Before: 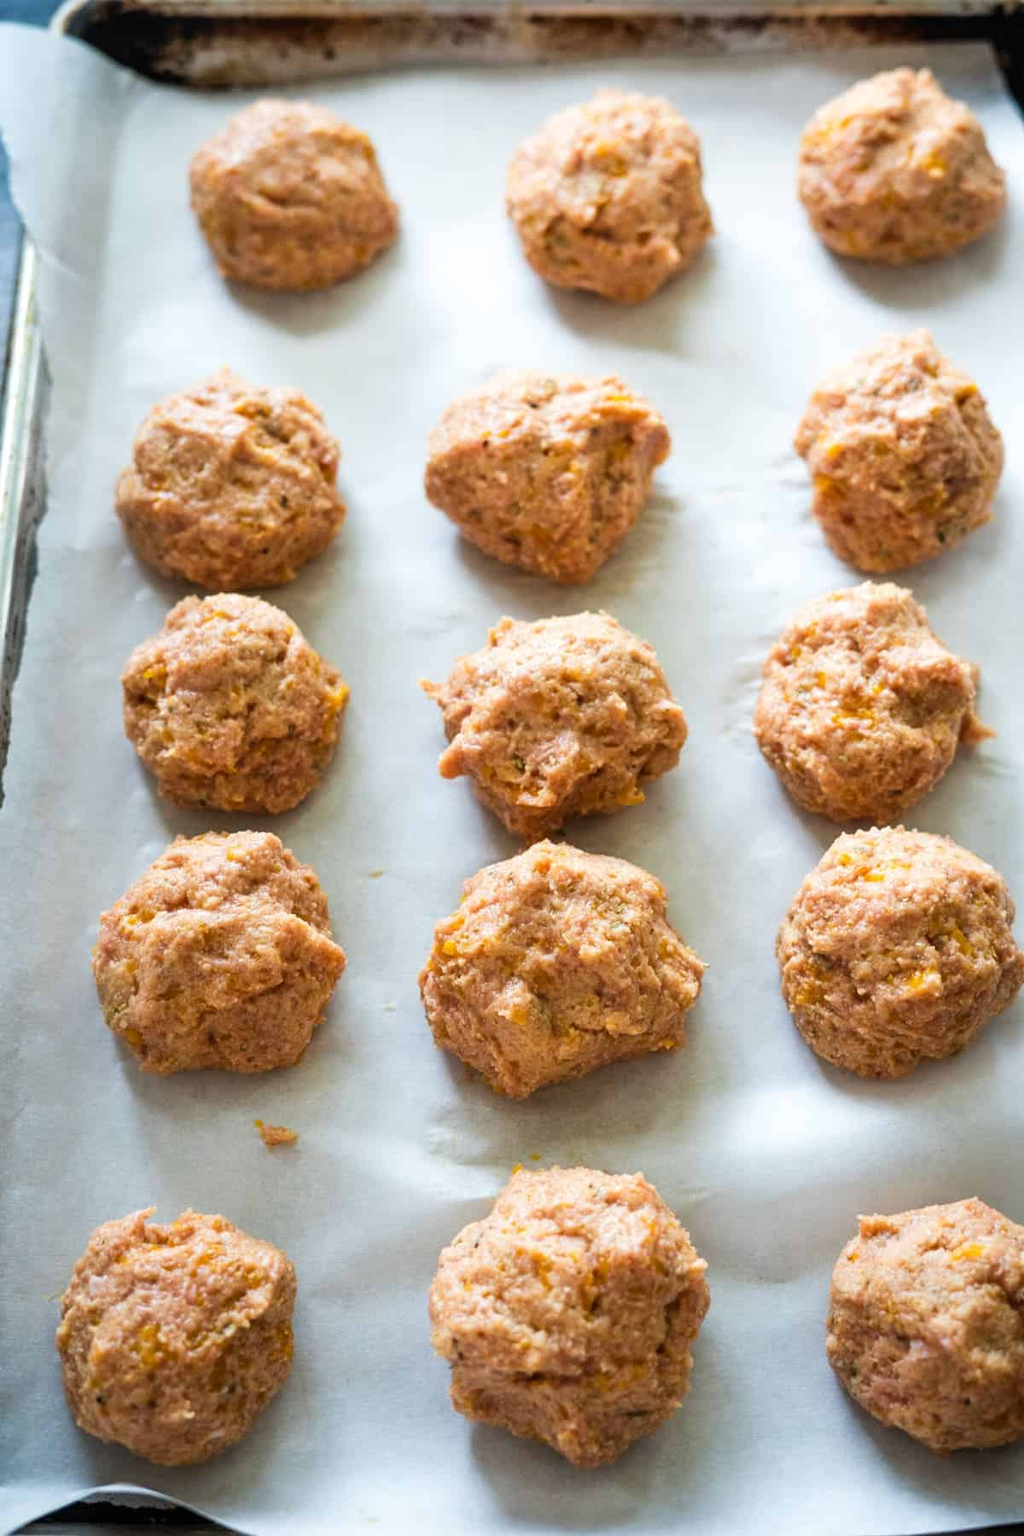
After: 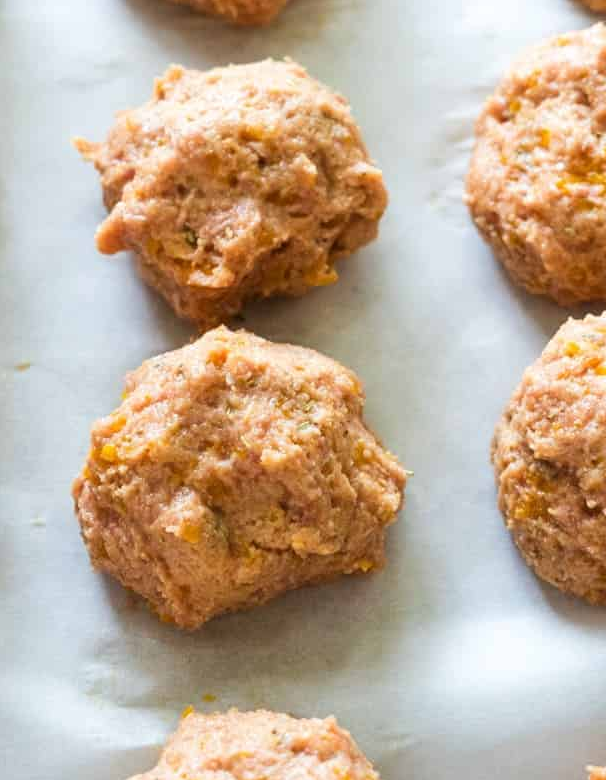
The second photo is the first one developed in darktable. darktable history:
crop: left 34.916%, top 36.586%, right 14.57%, bottom 20.053%
